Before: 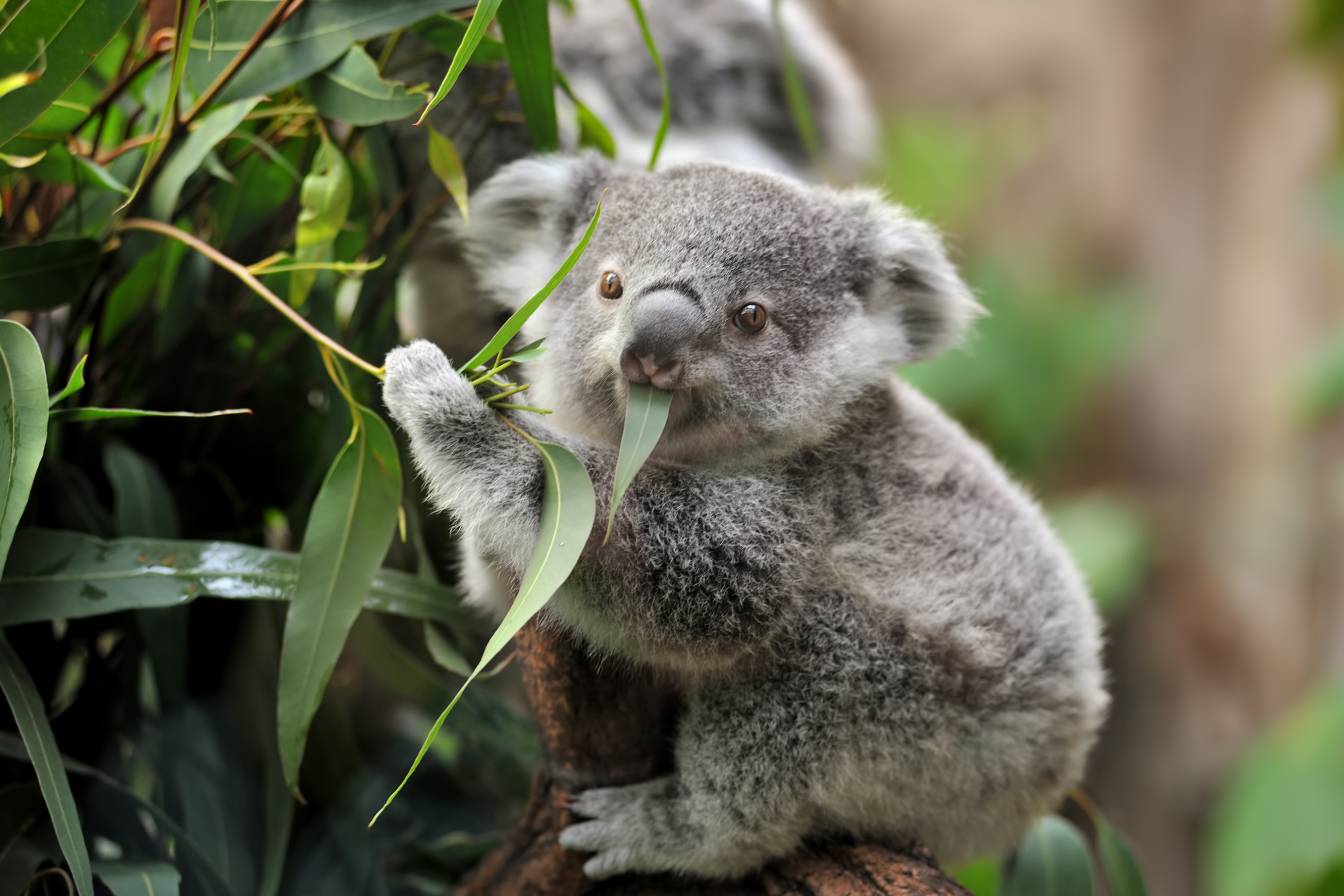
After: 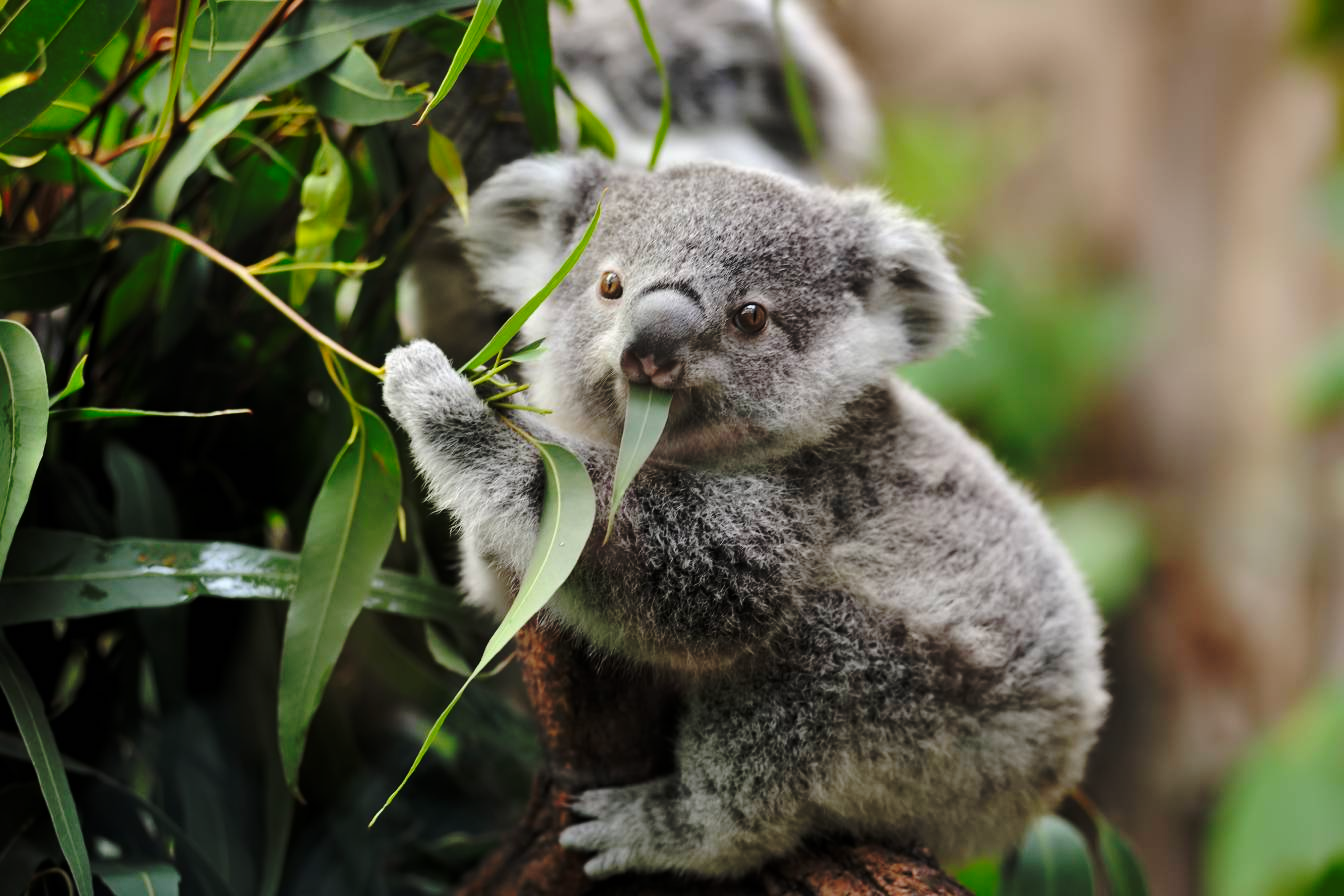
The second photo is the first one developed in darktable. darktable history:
color correction: highlights b* -0.009
base curve: curves: ch0 [(0, 0) (0.073, 0.04) (0.157, 0.139) (0.492, 0.492) (0.758, 0.758) (1, 1)], preserve colors none
